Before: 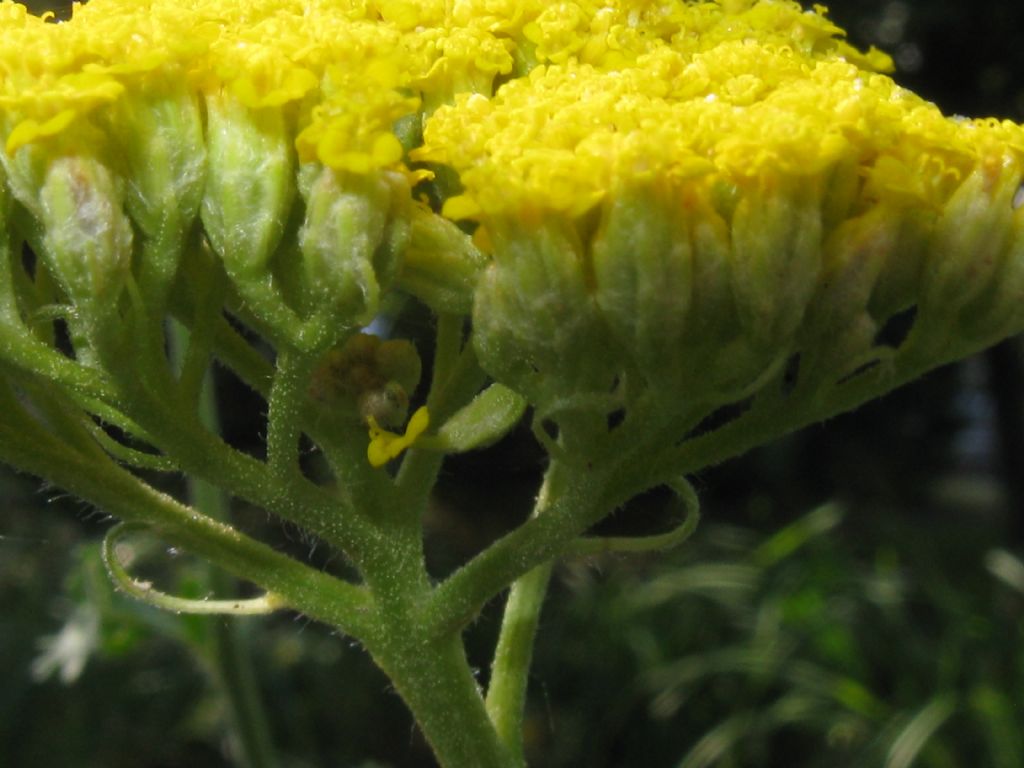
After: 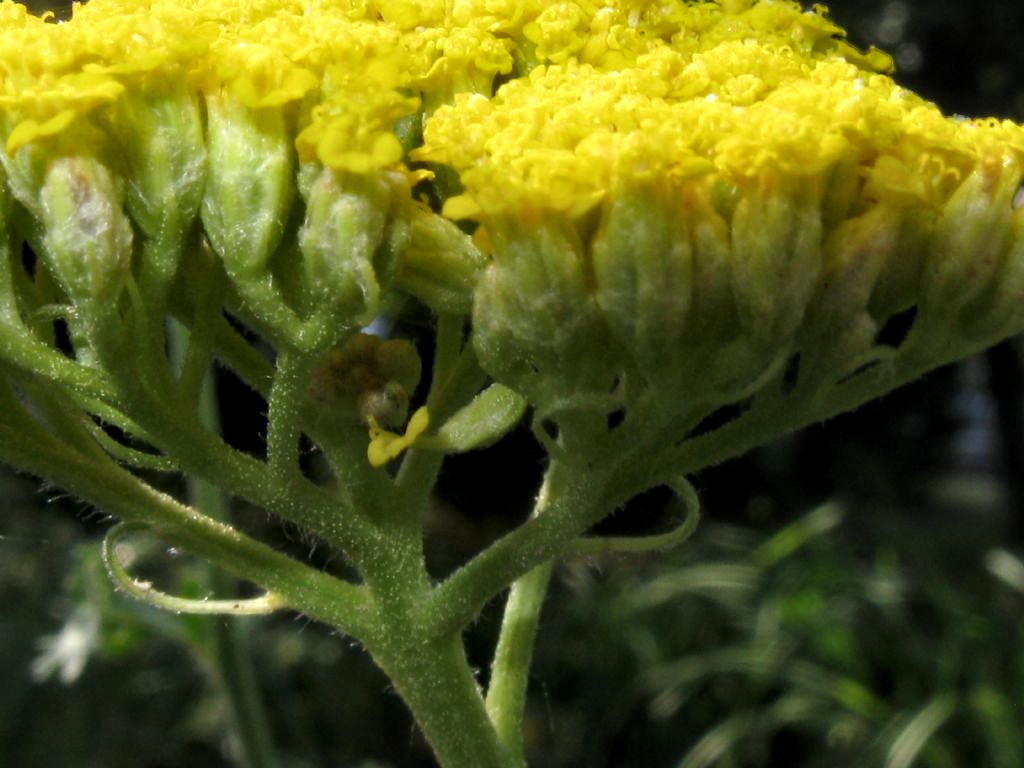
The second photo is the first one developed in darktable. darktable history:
exposure: exposure -0.015 EV, compensate exposure bias true, compensate highlight preservation false
contrast equalizer: y [[0.586, 0.584, 0.576, 0.565, 0.552, 0.539], [0.5 ×6], [0.97, 0.959, 0.919, 0.859, 0.789, 0.717], [0 ×6], [0 ×6]]
